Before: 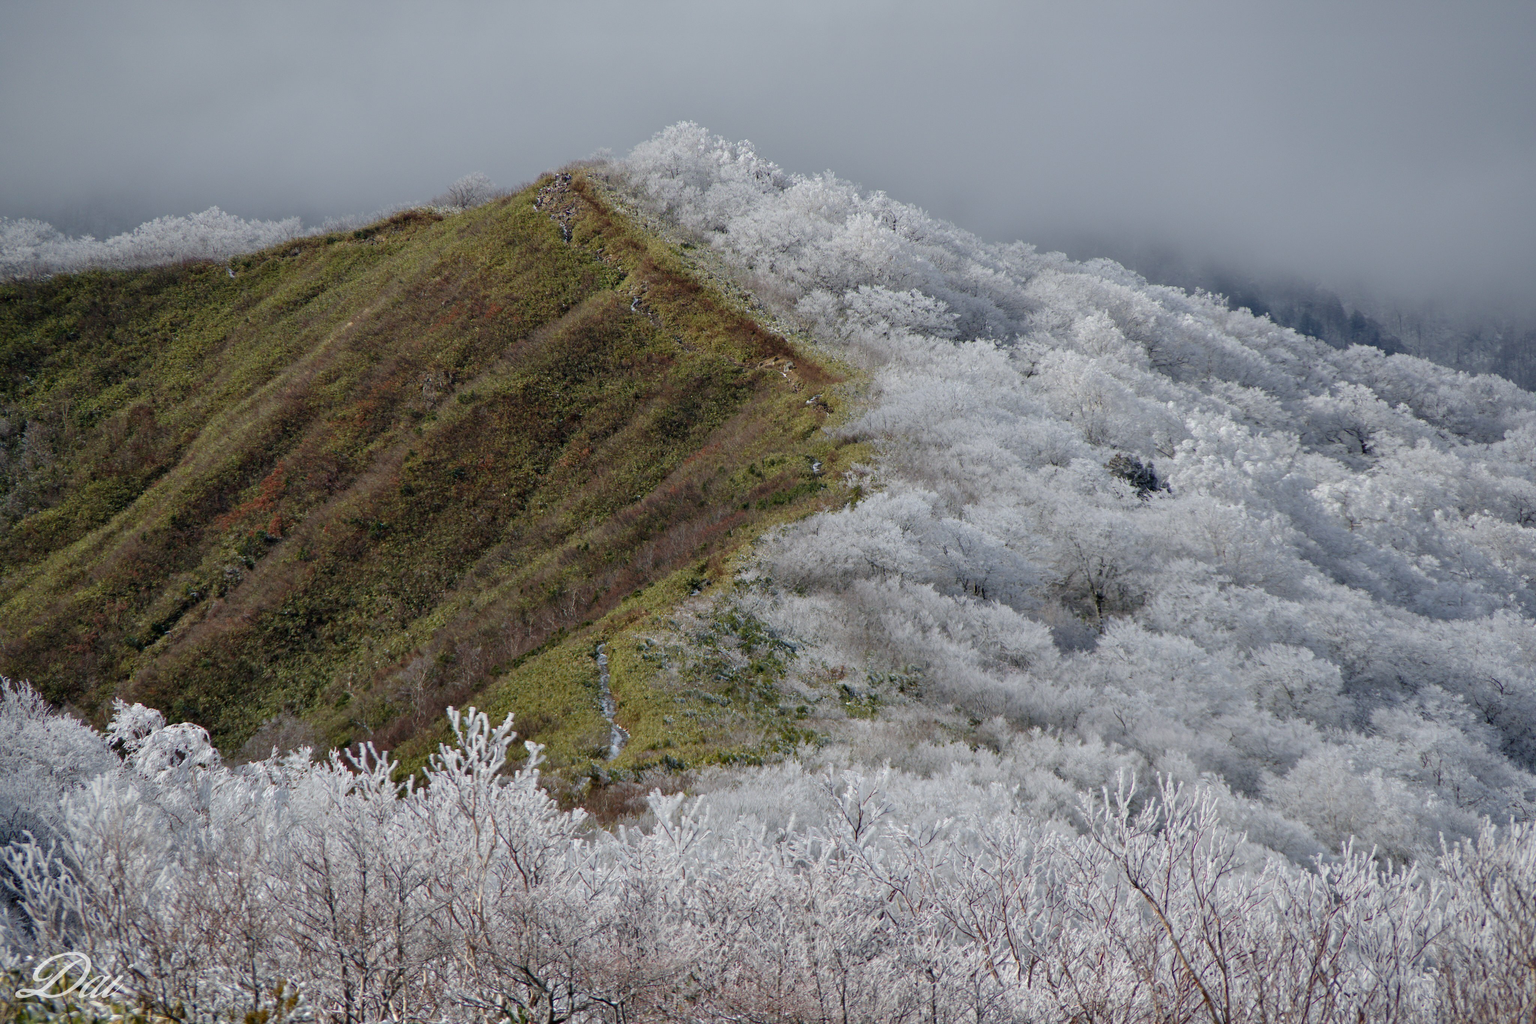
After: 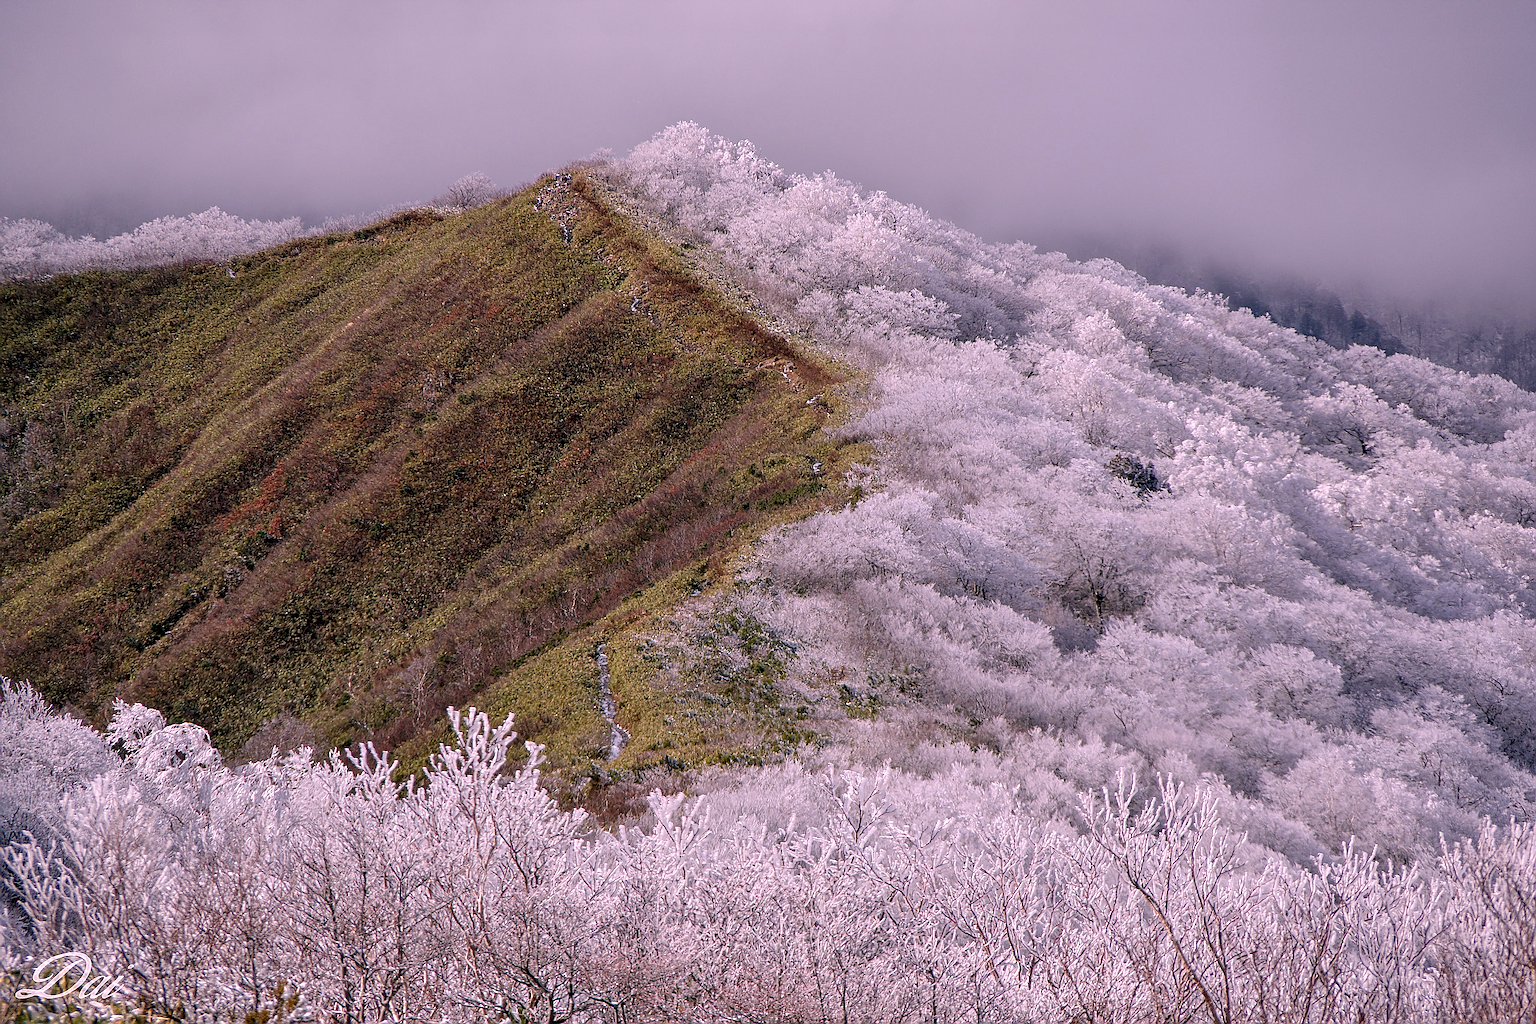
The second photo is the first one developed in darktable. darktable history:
sharpen: amount 2
local contrast: on, module defaults
white balance: red 1.188, blue 1.11
